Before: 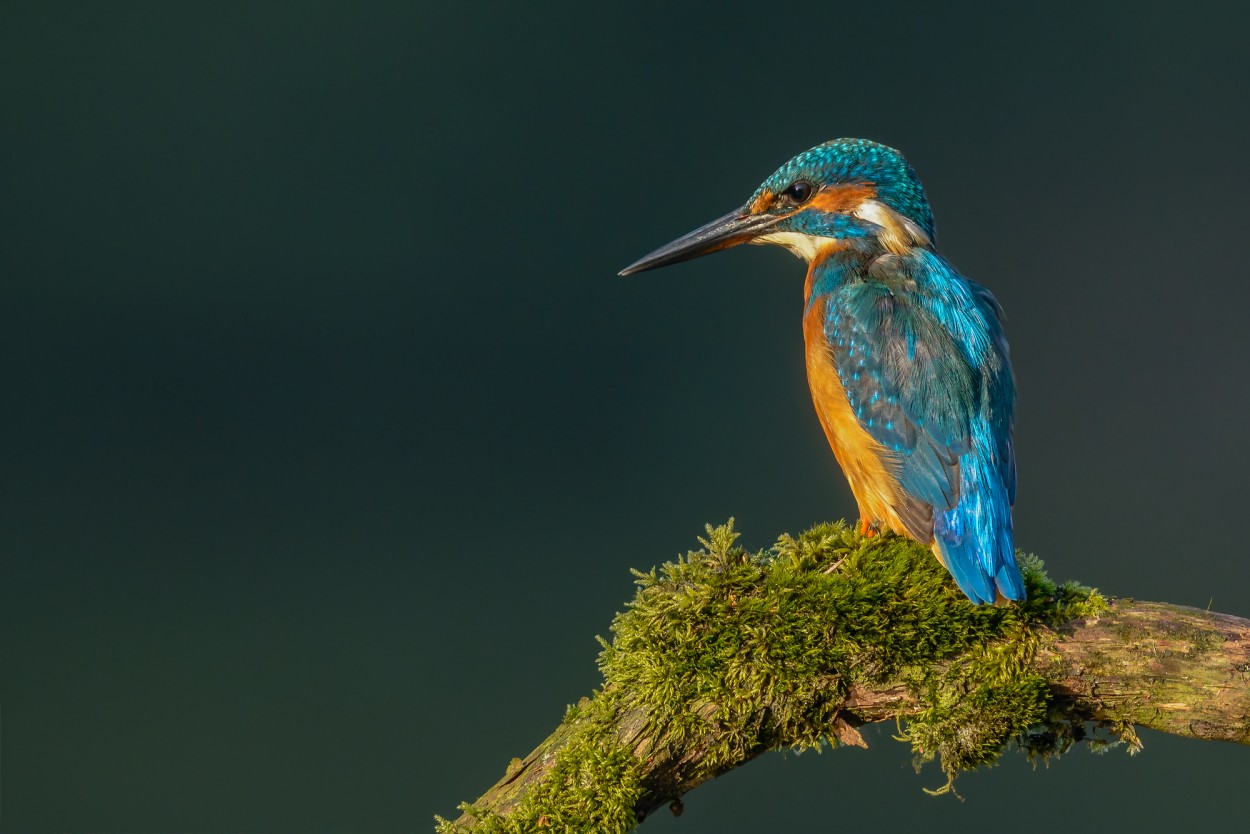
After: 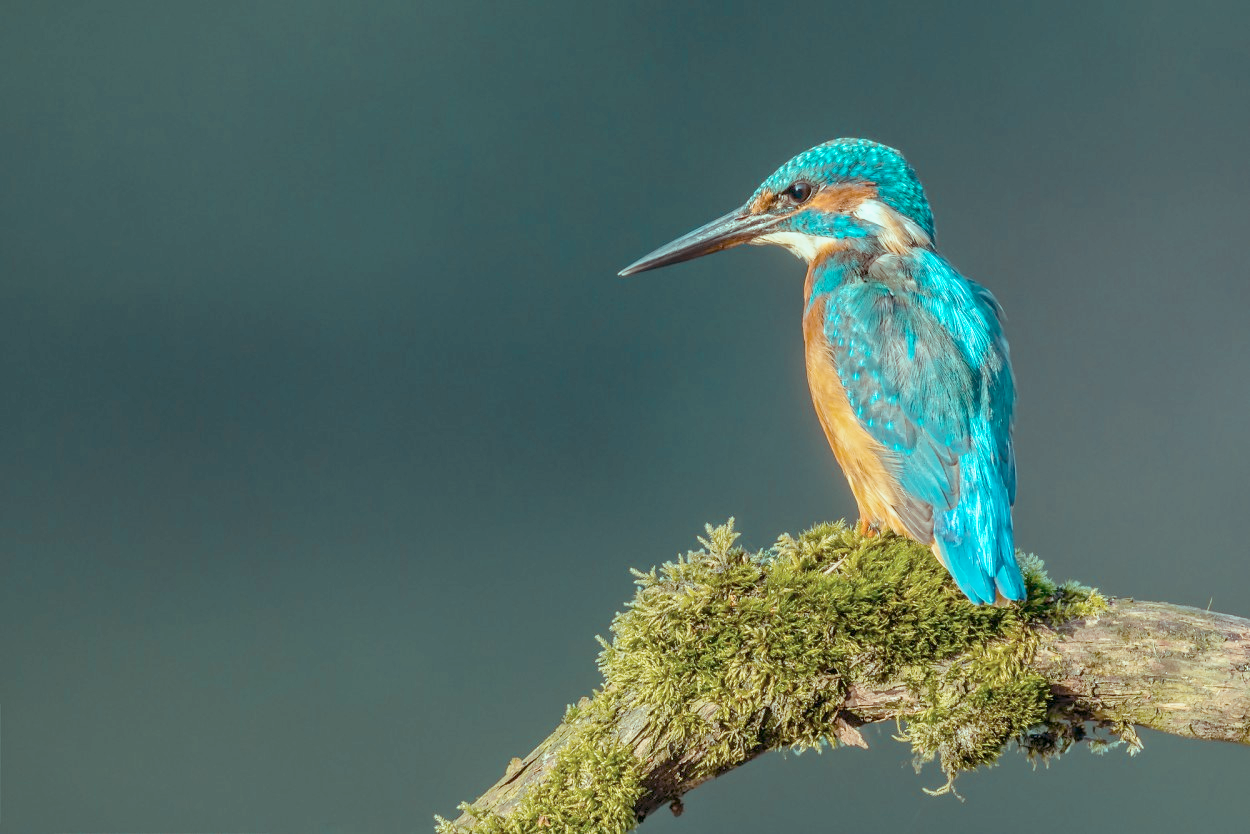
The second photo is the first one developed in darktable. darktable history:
tone curve: curves: ch0 [(0, 0) (0.003, 0) (0.011, 0.001) (0.025, 0.003) (0.044, 0.006) (0.069, 0.009) (0.1, 0.013) (0.136, 0.032) (0.177, 0.067) (0.224, 0.121) (0.277, 0.185) (0.335, 0.255) (0.399, 0.333) (0.468, 0.417) (0.543, 0.508) (0.623, 0.606) (0.709, 0.71) (0.801, 0.819) (0.898, 0.926) (1, 1)], preserve colors none
color look up table: target L [88.71, 79.3, 69.46, 67.31, 52.26, 32.99, 199.32, 97.46, 90.39, 78.25, 74.87, 80.19, 64.24, 64.45, 63.34, 52.52, 44.3, 46.94, 43.46, 33.81, 28.27, 85.91, 80.78, 80.63, 74.66, 50.2, 46.19, 46.04, 49.91, 42.67, 30.88, 25.72, 22.97, 23.02, 20.86, 17.66, 13.77, 11.58, 10.69, 81.66, 81.72, 81.26, 81.26, 81.31, 73.68, 65.58, 65.62, 50.27, 41.98], target a [-19.41, -13.38, -24.75, -47.86, -39.38, -6.183, 0, 0, -20.78, 2.443, 2.851, -9.024, 27.08, 18.02, 12.69, 27.63, 35.59, 34.22, 33.65, 28.15, 12.32, -18.02, -10.22, -14.59, -11.67, -3.816, 30.83, 14.64, -9.047, 1.811, 3.532, 2.174, 9.394, 7.879, 0.393, -1.347, -2.153, -4.005, -6.647, -17.25, -23.87, -17, -20.25, -19.98, -39.81, -7.871, -27.02, -17.54, -12.63], target b [-4.942, -3.233, 37.7, 16.67, 18.72, 11.45, 0, 0.002, -5.585, 54.2, 52.37, -2.283, 46.39, 48.32, 11.6, 40.29, 23.9, 4.628, 17.84, 18.83, 8.366, -4.638, -2.729, -3.497, -2.917, -21.14, -3.873, -20.57, -38.12, -1.288, -36.5, -1.897, -8.619, -31.46, -0.93, -3.729, -5.415, -4.405, -4.862, -4.117, -8.258, -5.733, -6.151, -8.159, -7.756, -1.571, -23.62, -24.72, -21.92], num patches 49
